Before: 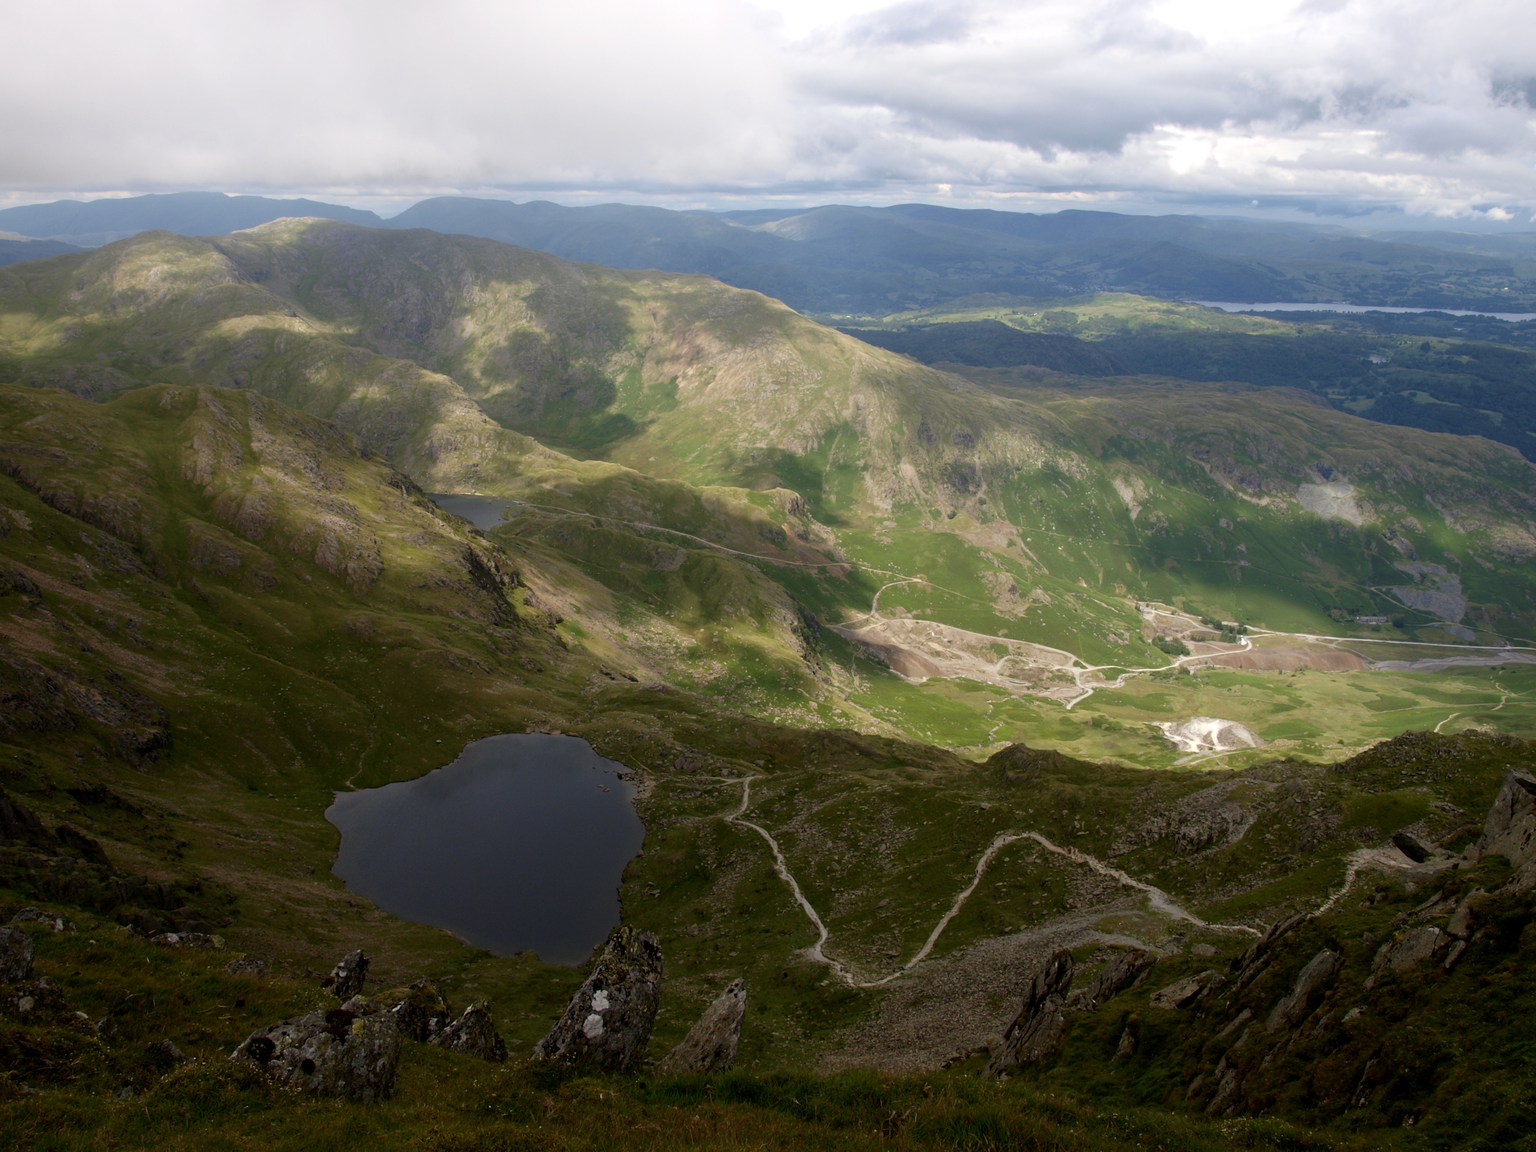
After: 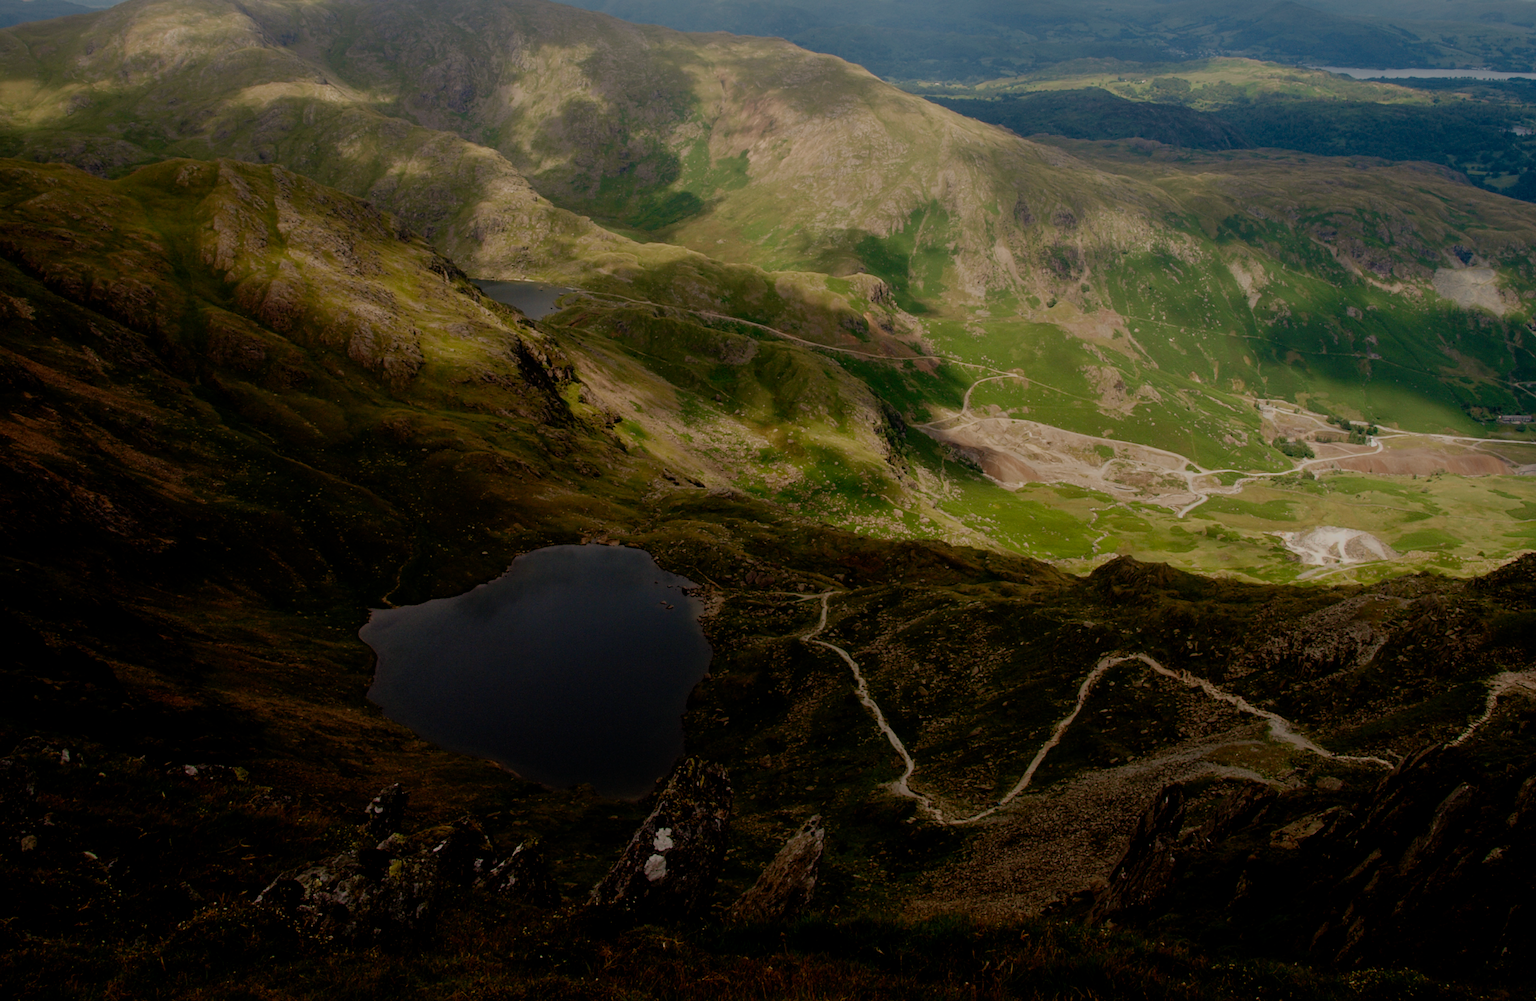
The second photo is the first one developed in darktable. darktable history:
white balance: red 1.045, blue 0.932
crop: top 20.916%, right 9.437%, bottom 0.316%
filmic rgb: middle gray luminance 30%, black relative exposure -9 EV, white relative exposure 7 EV, threshold 6 EV, target black luminance 0%, hardness 2.94, latitude 2.04%, contrast 0.963, highlights saturation mix 5%, shadows ↔ highlights balance 12.16%, add noise in highlights 0, preserve chrominance no, color science v3 (2019), use custom middle-gray values true, iterations of high-quality reconstruction 0, contrast in highlights soft, enable highlight reconstruction true
